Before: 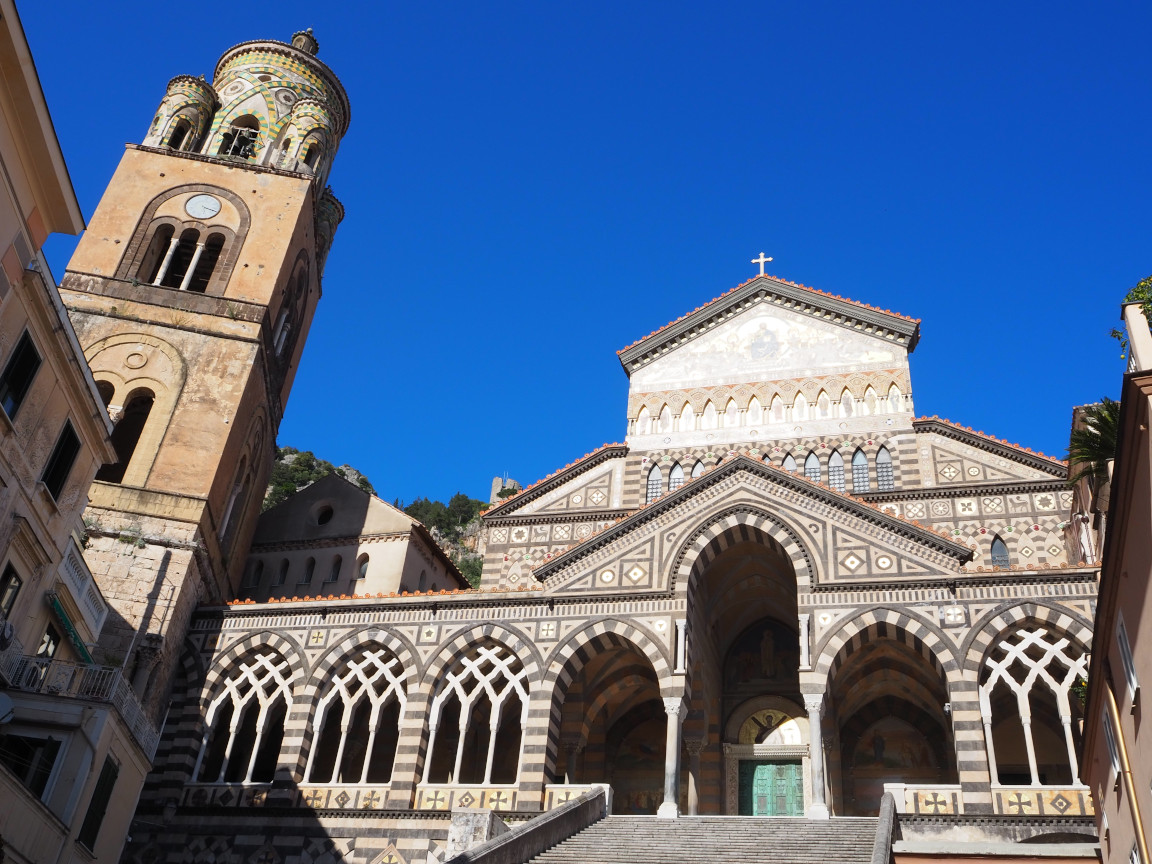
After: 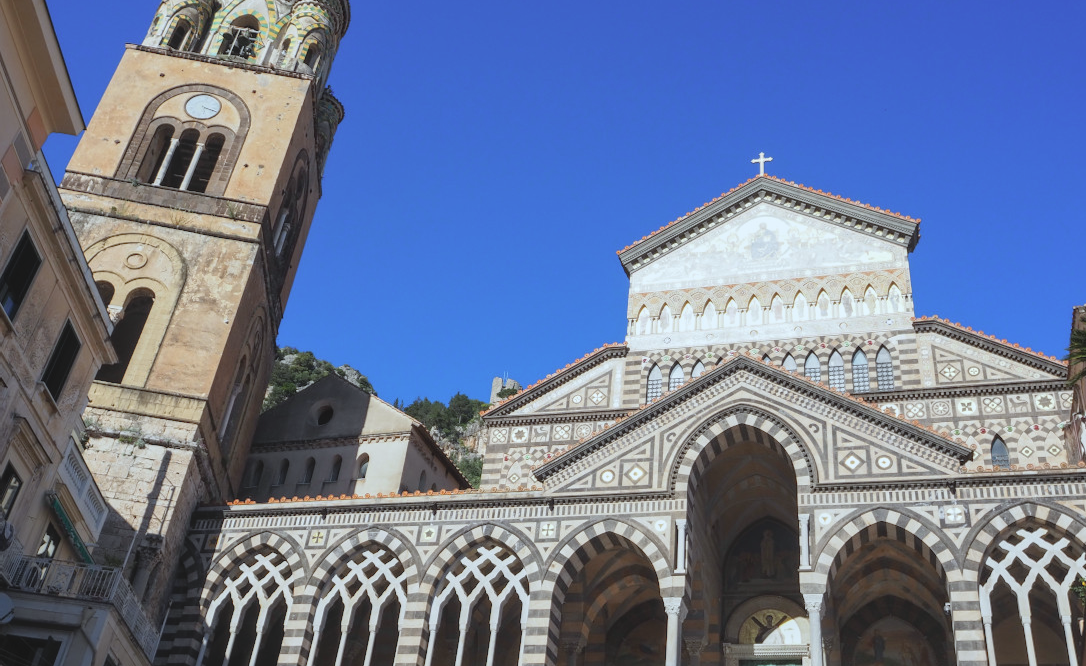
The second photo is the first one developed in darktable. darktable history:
white balance: red 0.925, blue 1.046
contrast brightness saturation: contrast -0.15, brightness 0.05, saturation -0.12
local contrast: on, module defaults
crop and rotate: angle 0.03°, top 11.643%, right 5.651%, bottom 11.189%
